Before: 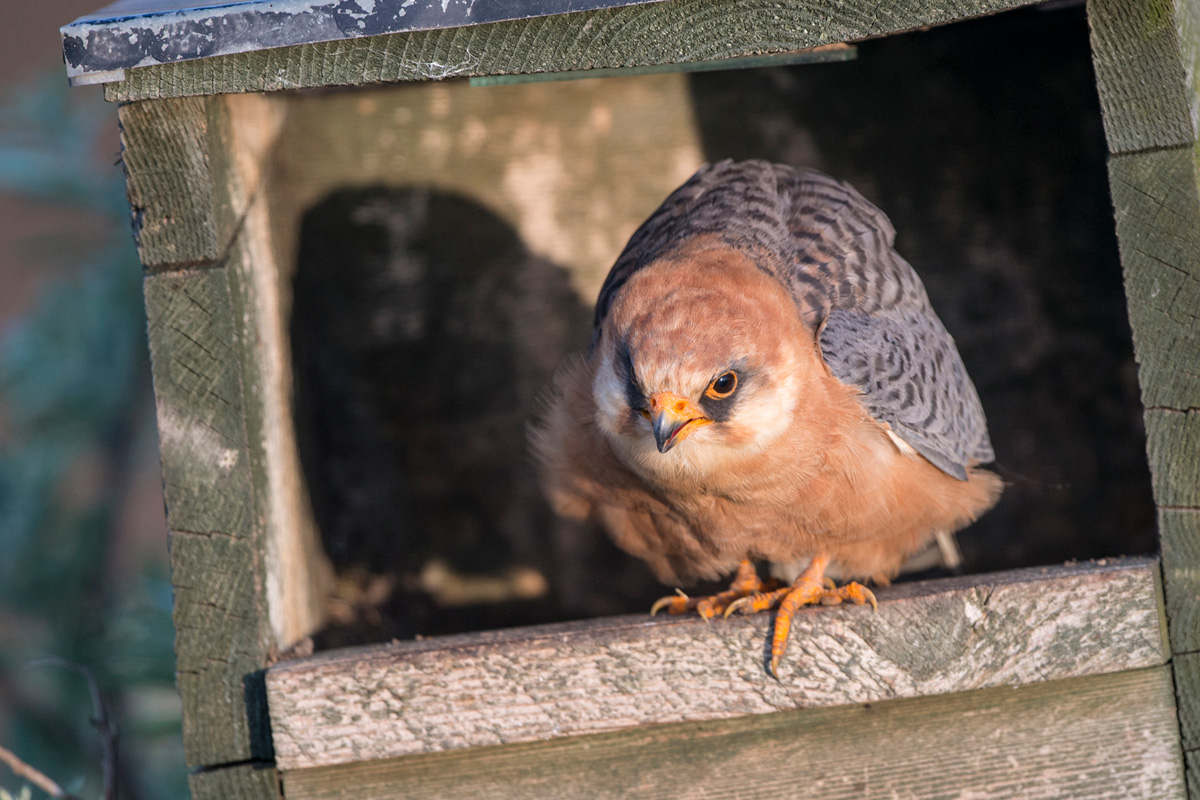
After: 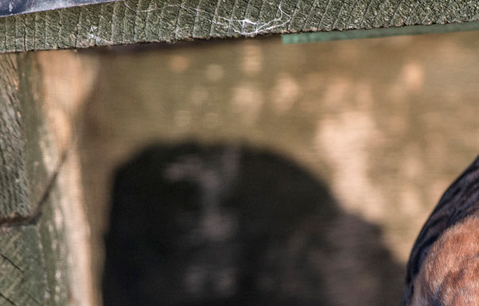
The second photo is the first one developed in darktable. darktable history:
crop: left 15.729%, top 5.449%, right 44.281%, bottom 56.262%
local contrast: on, module defaults
